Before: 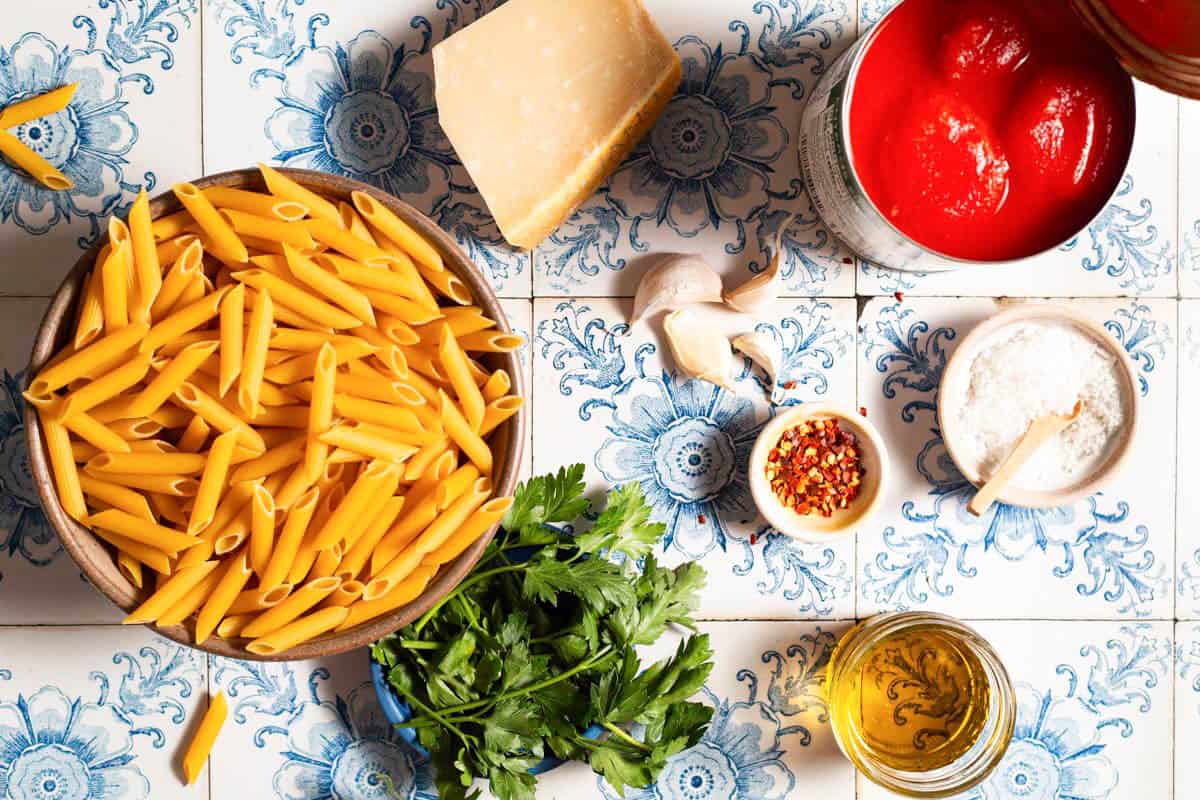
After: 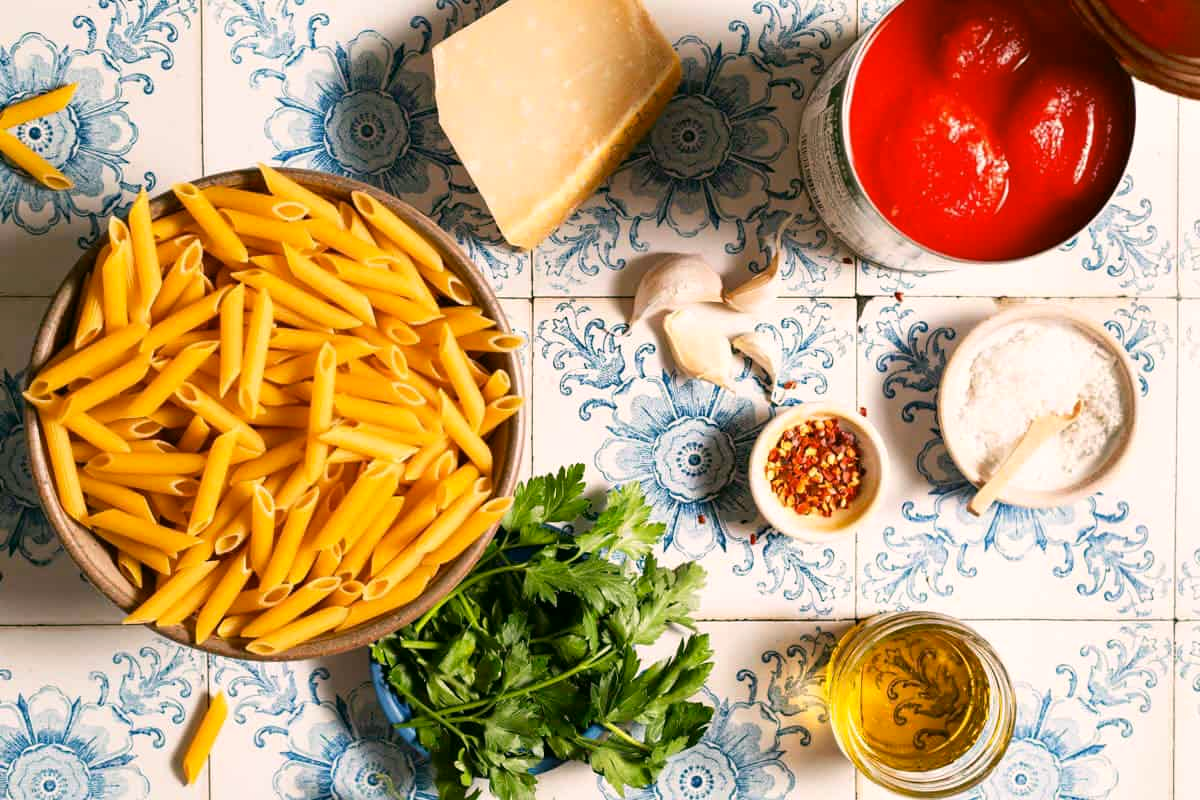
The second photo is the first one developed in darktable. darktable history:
color correction: highlights a* 4.52, highlights b* 4.98, shadows a* -6.76, shadows b* 4.88
